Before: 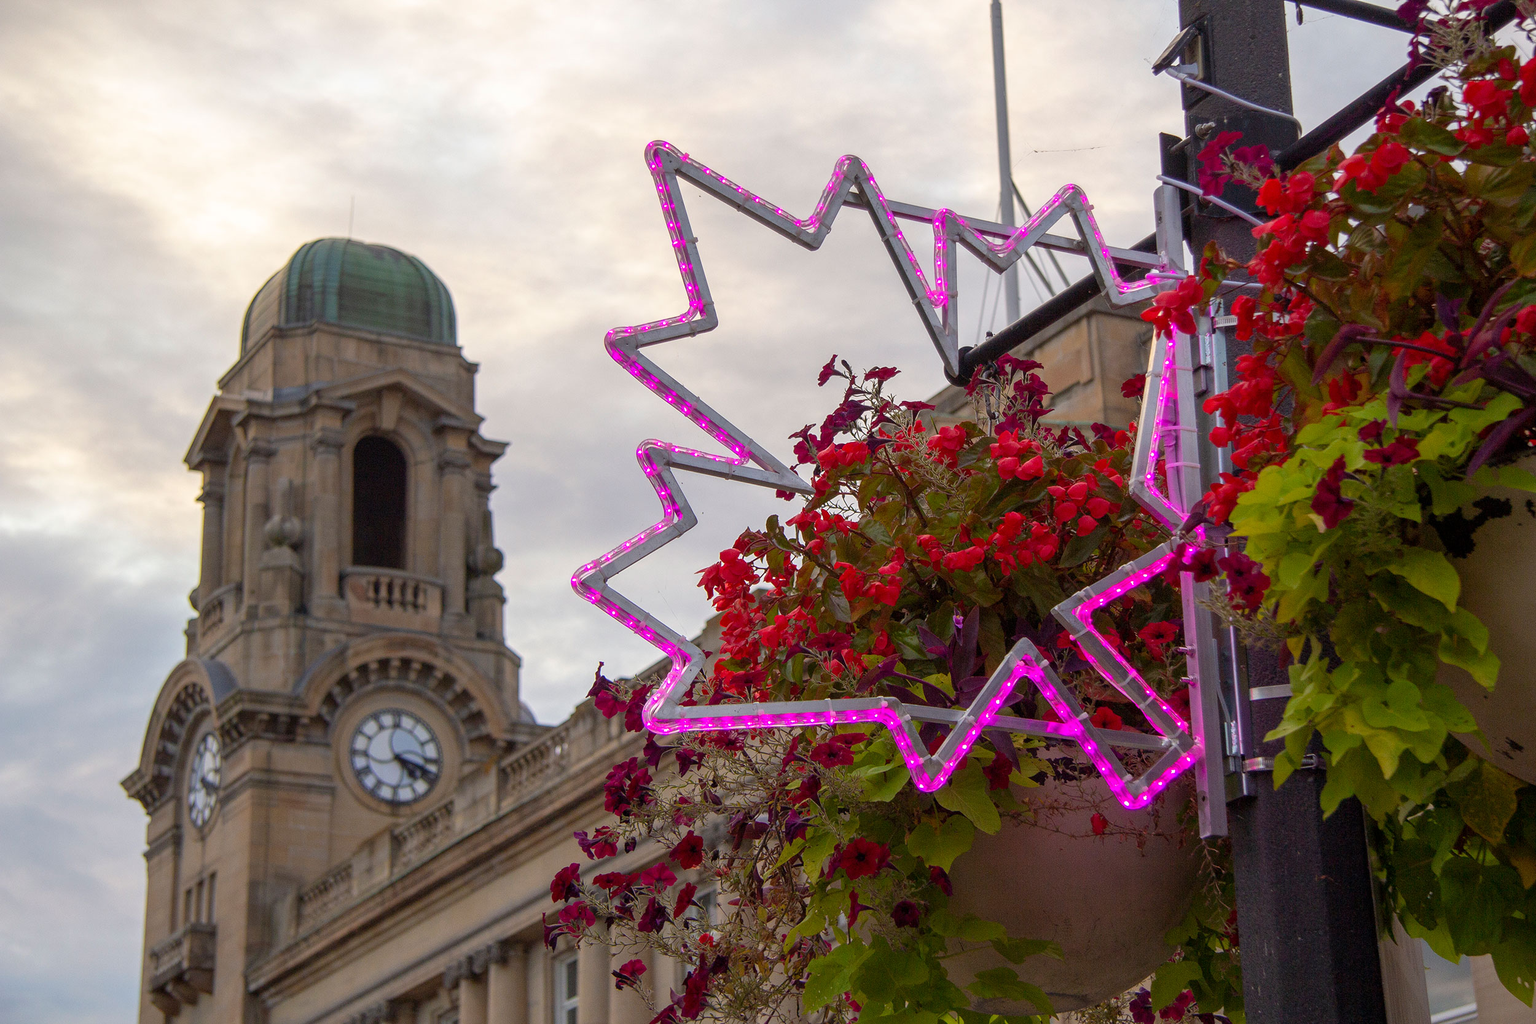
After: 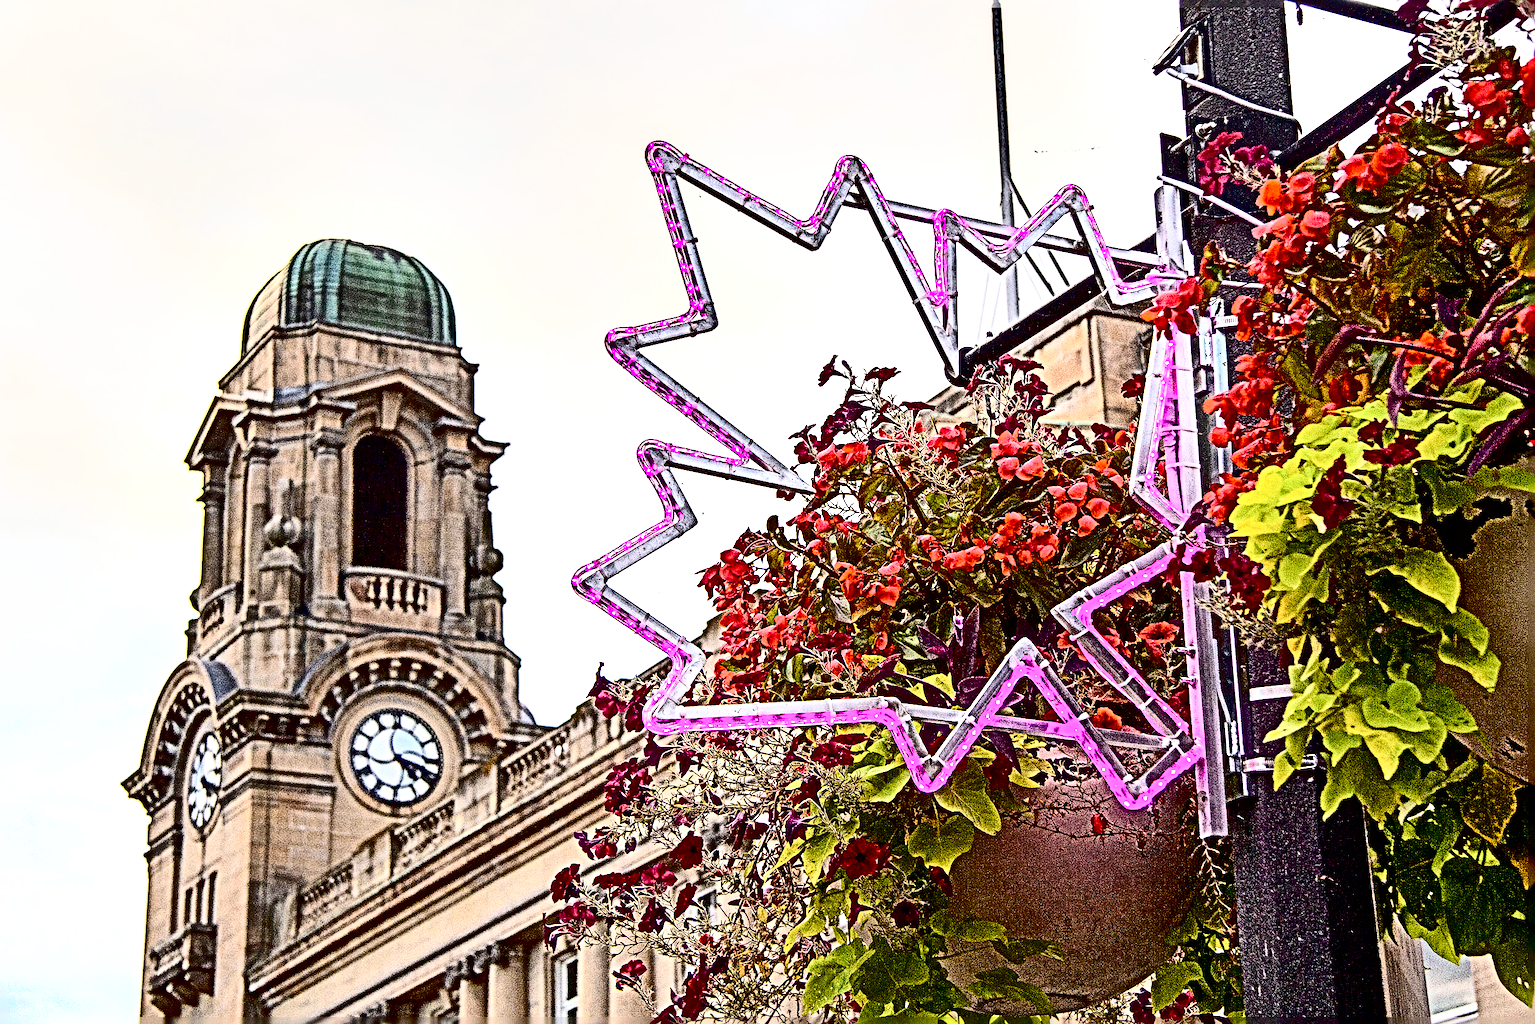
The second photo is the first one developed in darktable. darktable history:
exposure: black level correction 0.009, exposure 1.433 EV, compensate highlight preservation false
haze removal: compatibility mode true, adaptive false
sharpen: radius 6.273, amount 1.808, threshold 0.046
shadows and highlights: low approximation 0.01, soften with gaussian
contrast brightness saturation: contrast 0.491, saturation -0.091
